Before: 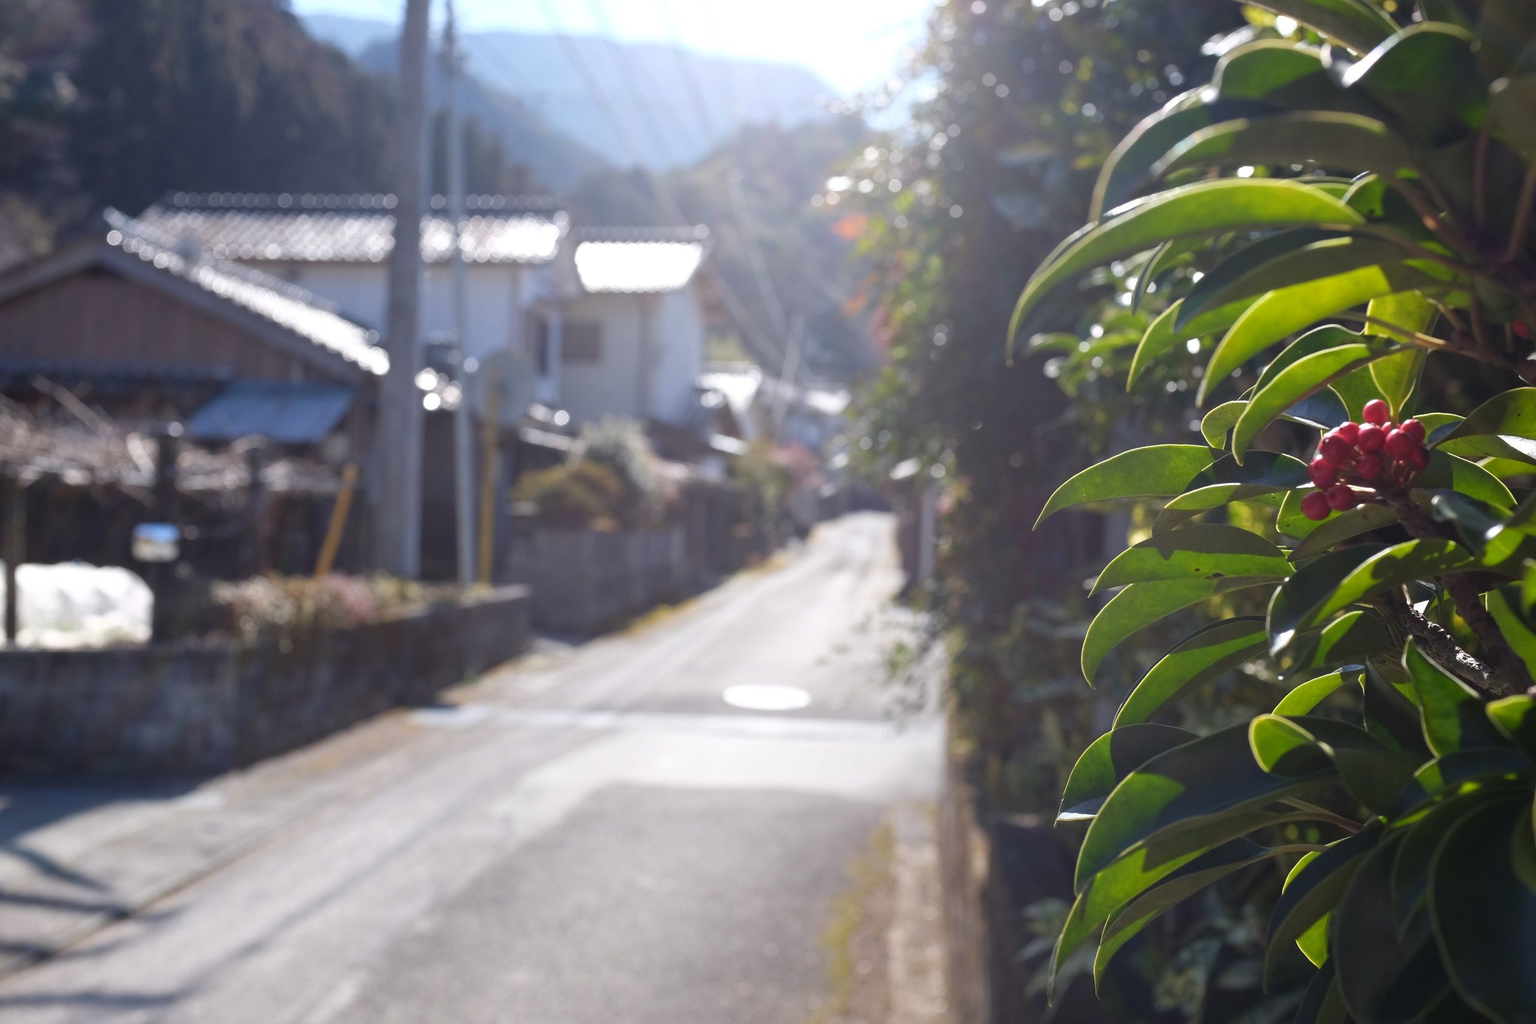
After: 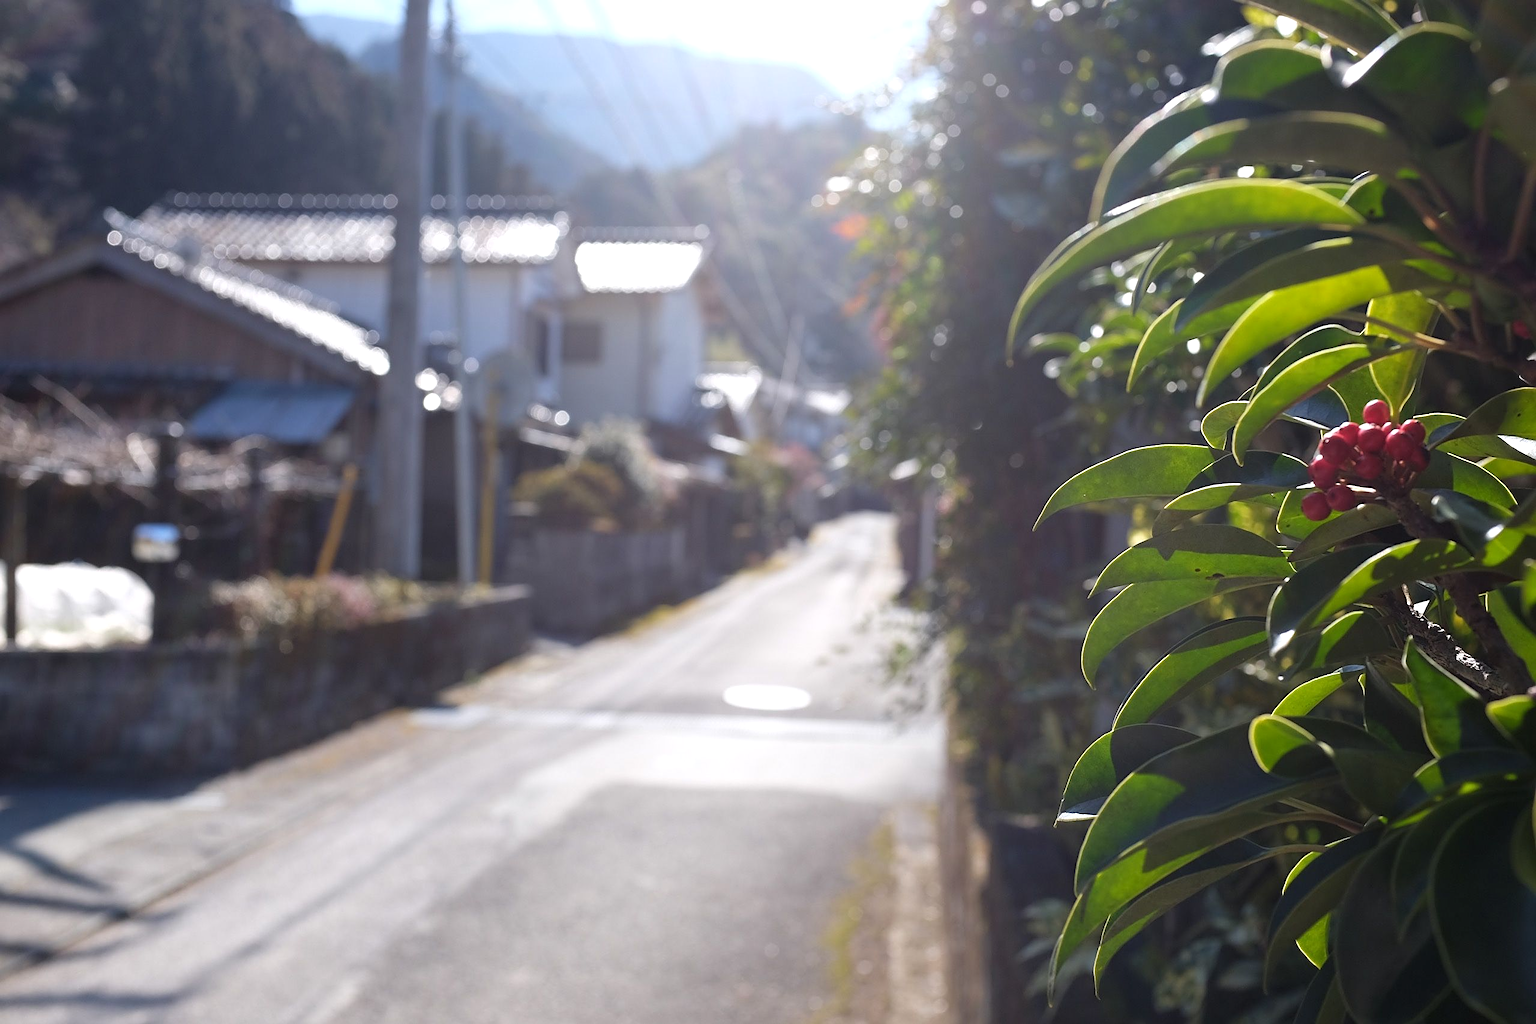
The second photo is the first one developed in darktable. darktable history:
levels: levels [0.016, 0.492, 0.969]
sharpen: on, module defaults
